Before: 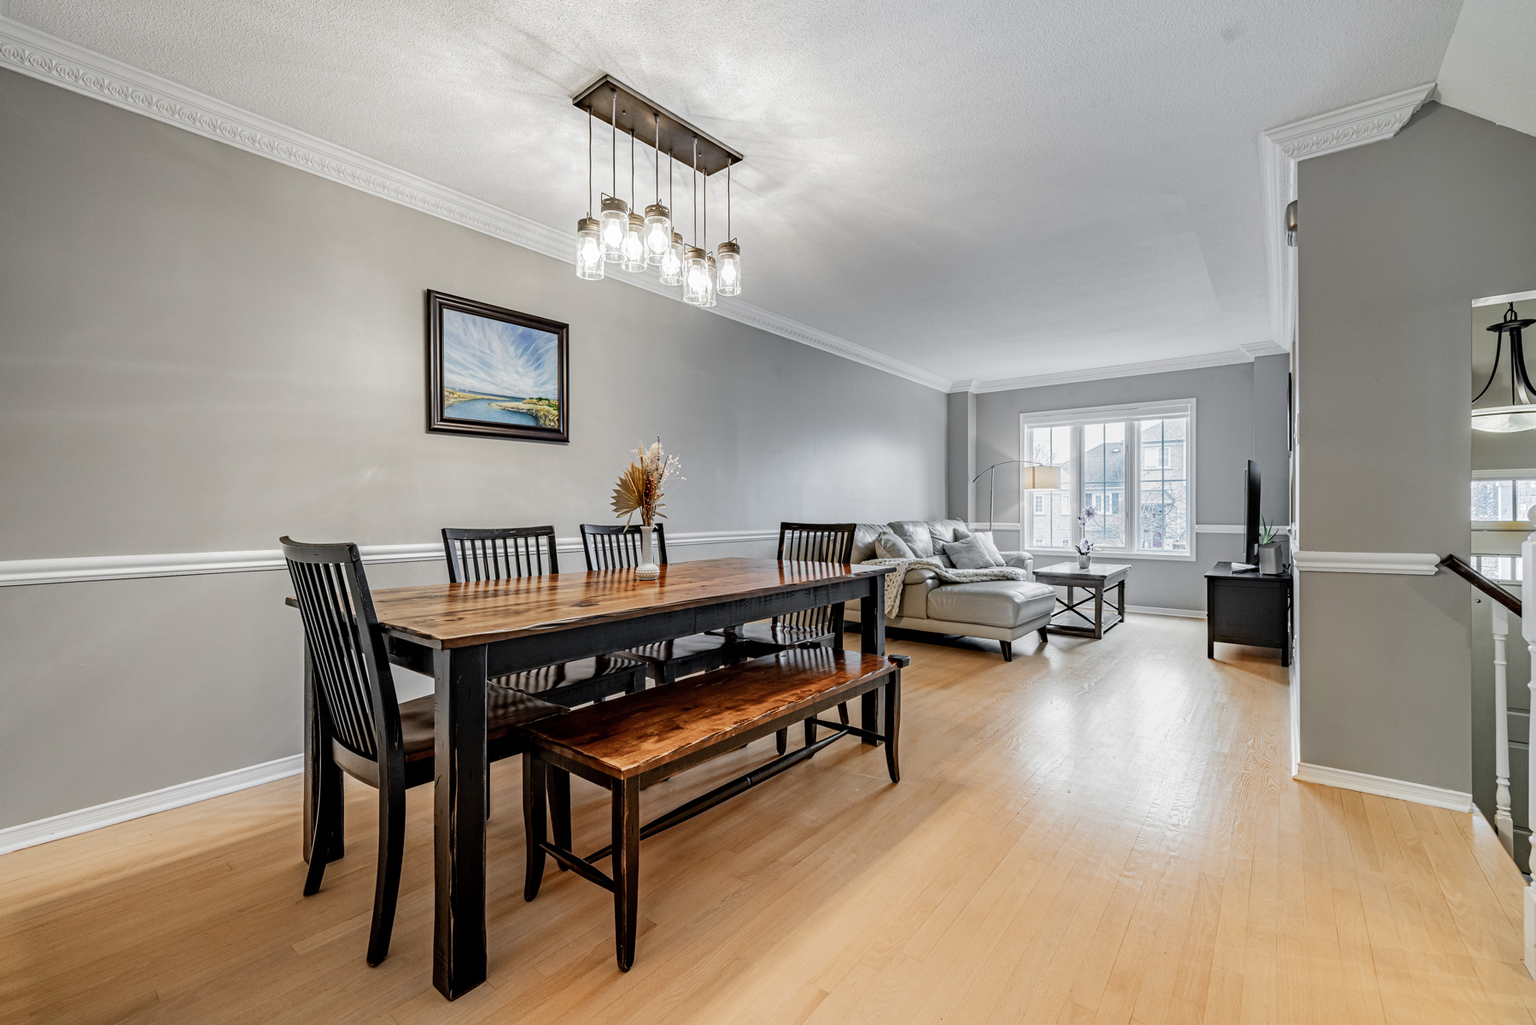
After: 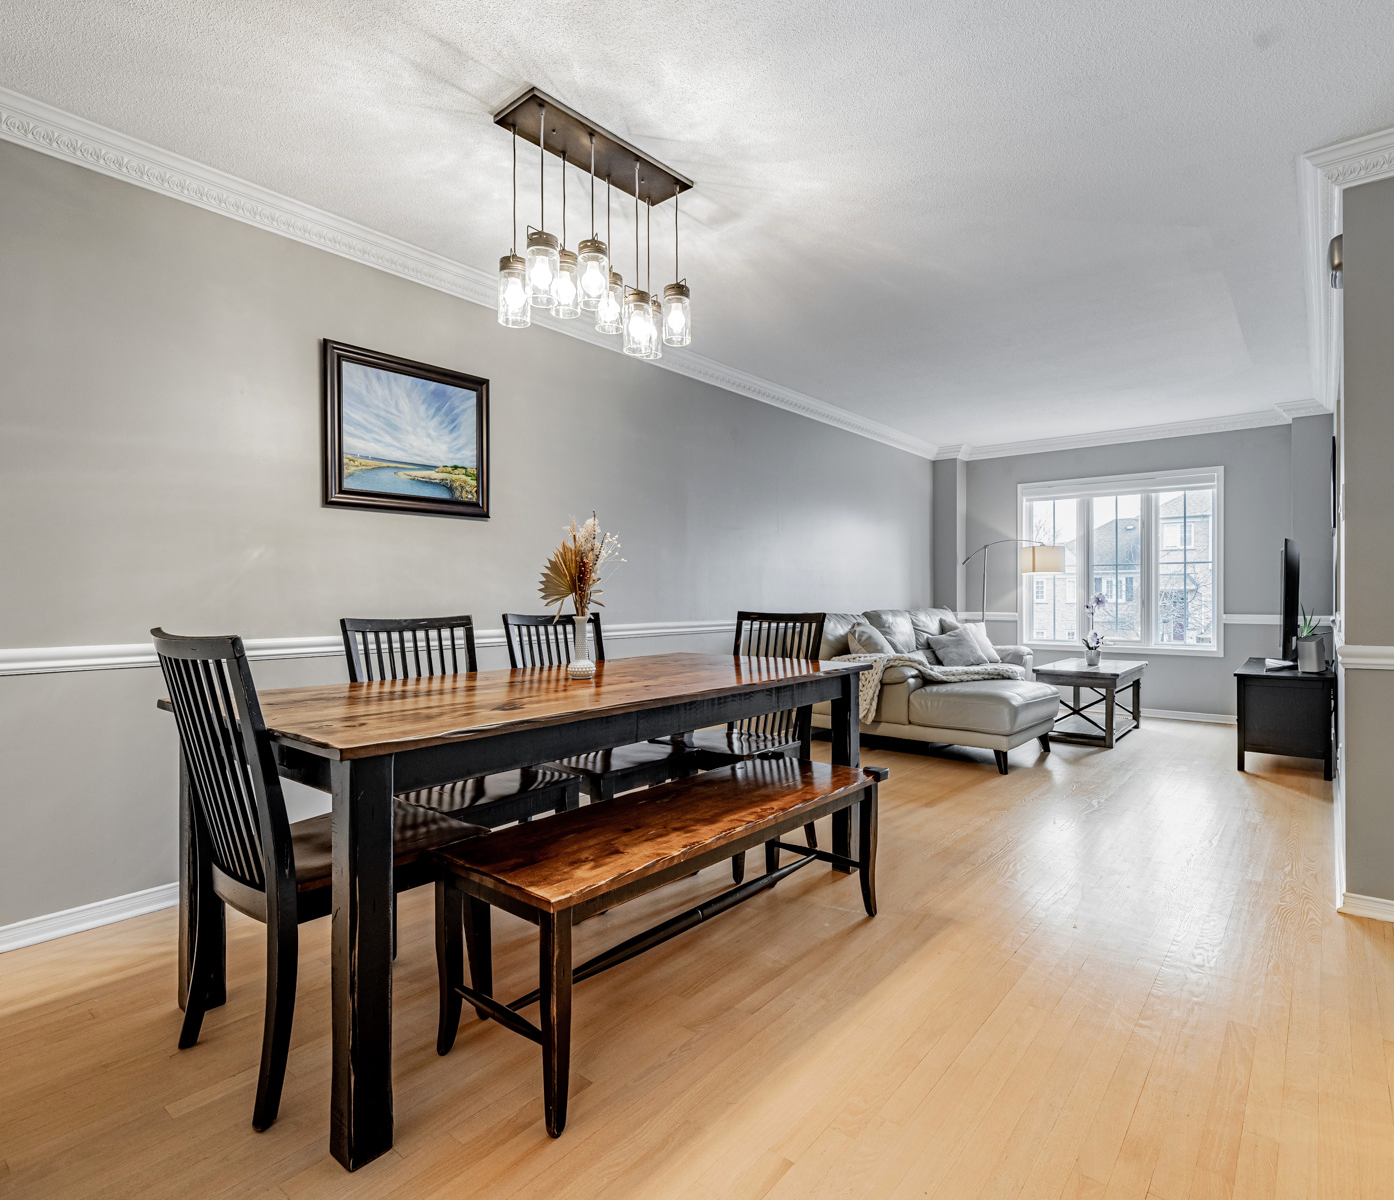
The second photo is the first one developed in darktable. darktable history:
levels: levels [0, 0.492, 0.984]
crop: left 9.847%, right 12.659%
